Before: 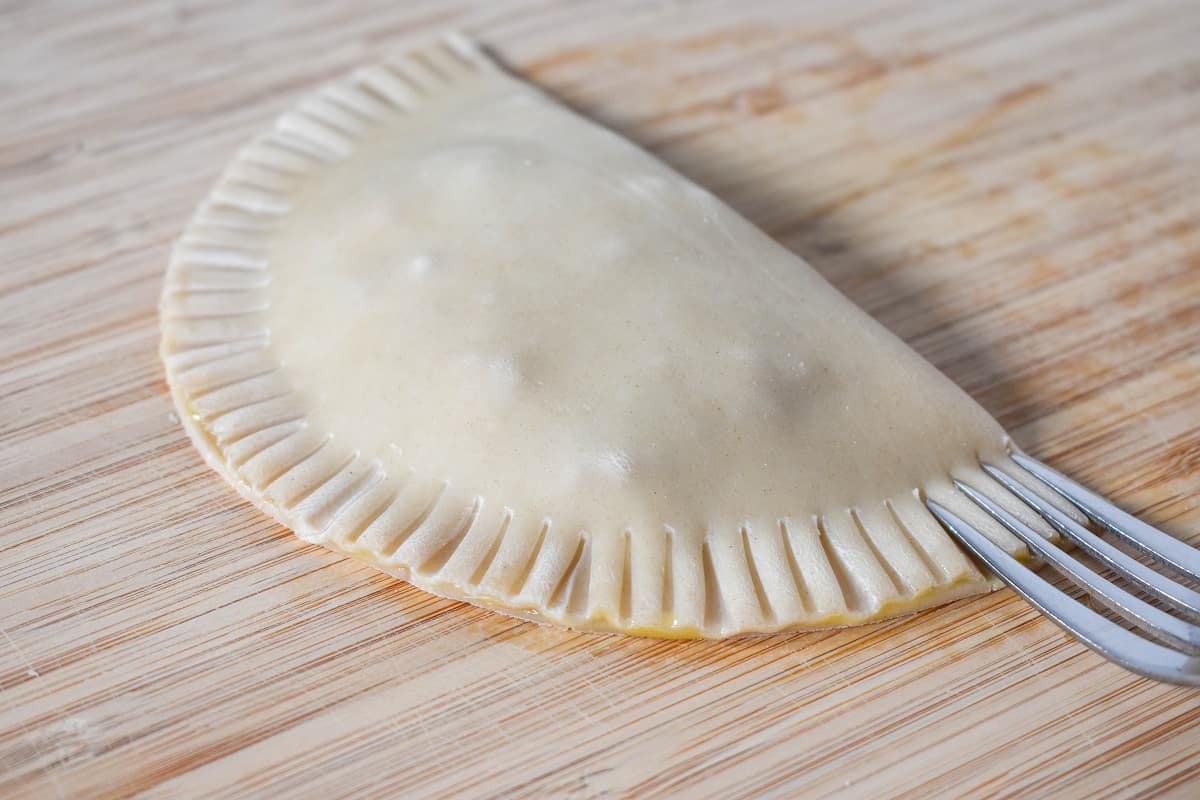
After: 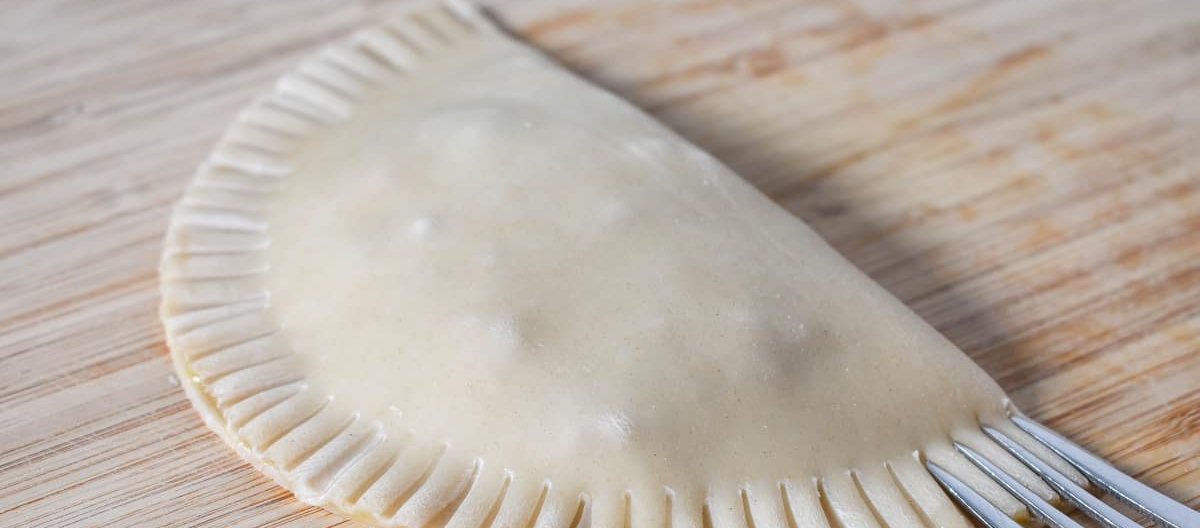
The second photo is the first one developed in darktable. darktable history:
crop and rotate: top 4.866%, bottom 29.085%
